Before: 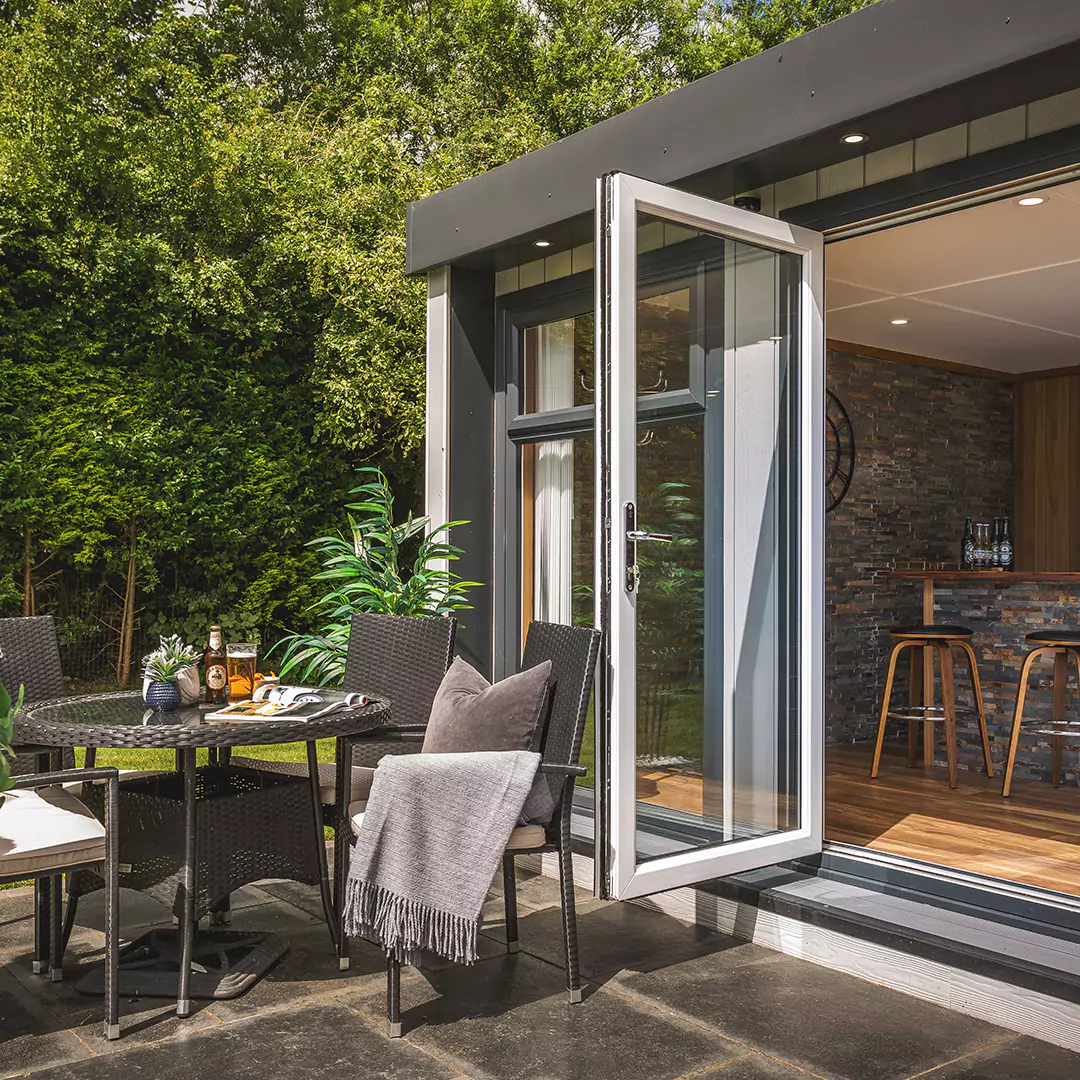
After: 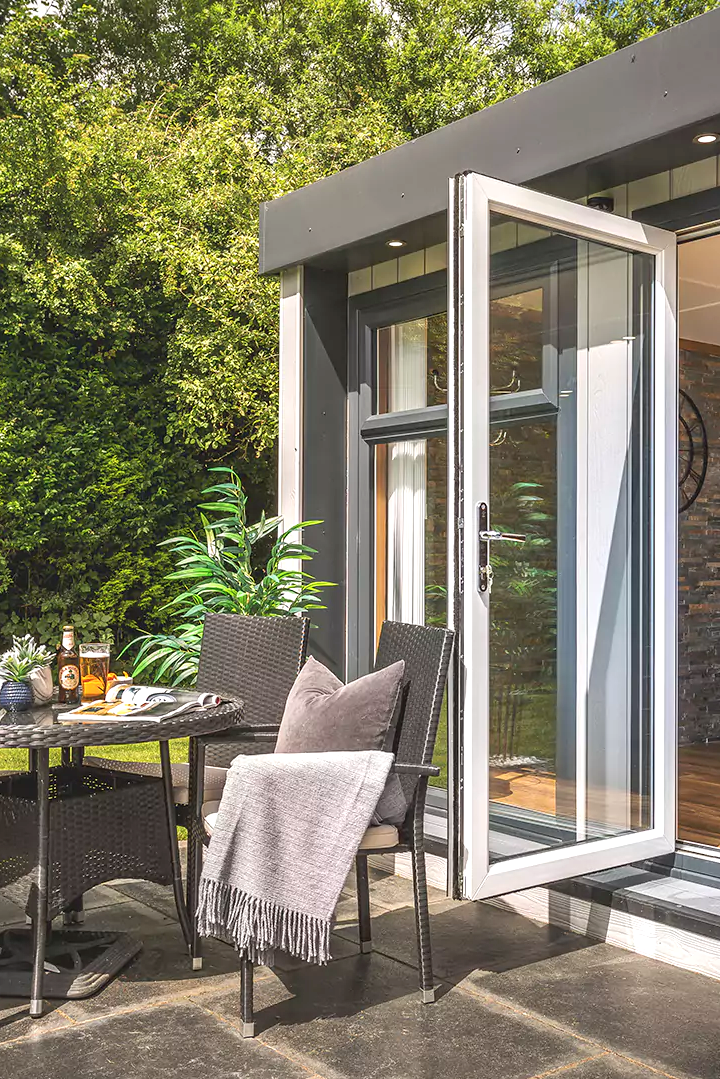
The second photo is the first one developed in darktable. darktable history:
contrast brightness saturation: contrast 0.045, brightness 0.064, saturation 0.008
crop and rotate: left 13.665%, right 19.614%
exposure: black level correction 0.001, exposure 0.498 EV, compensate highlight preservation false
